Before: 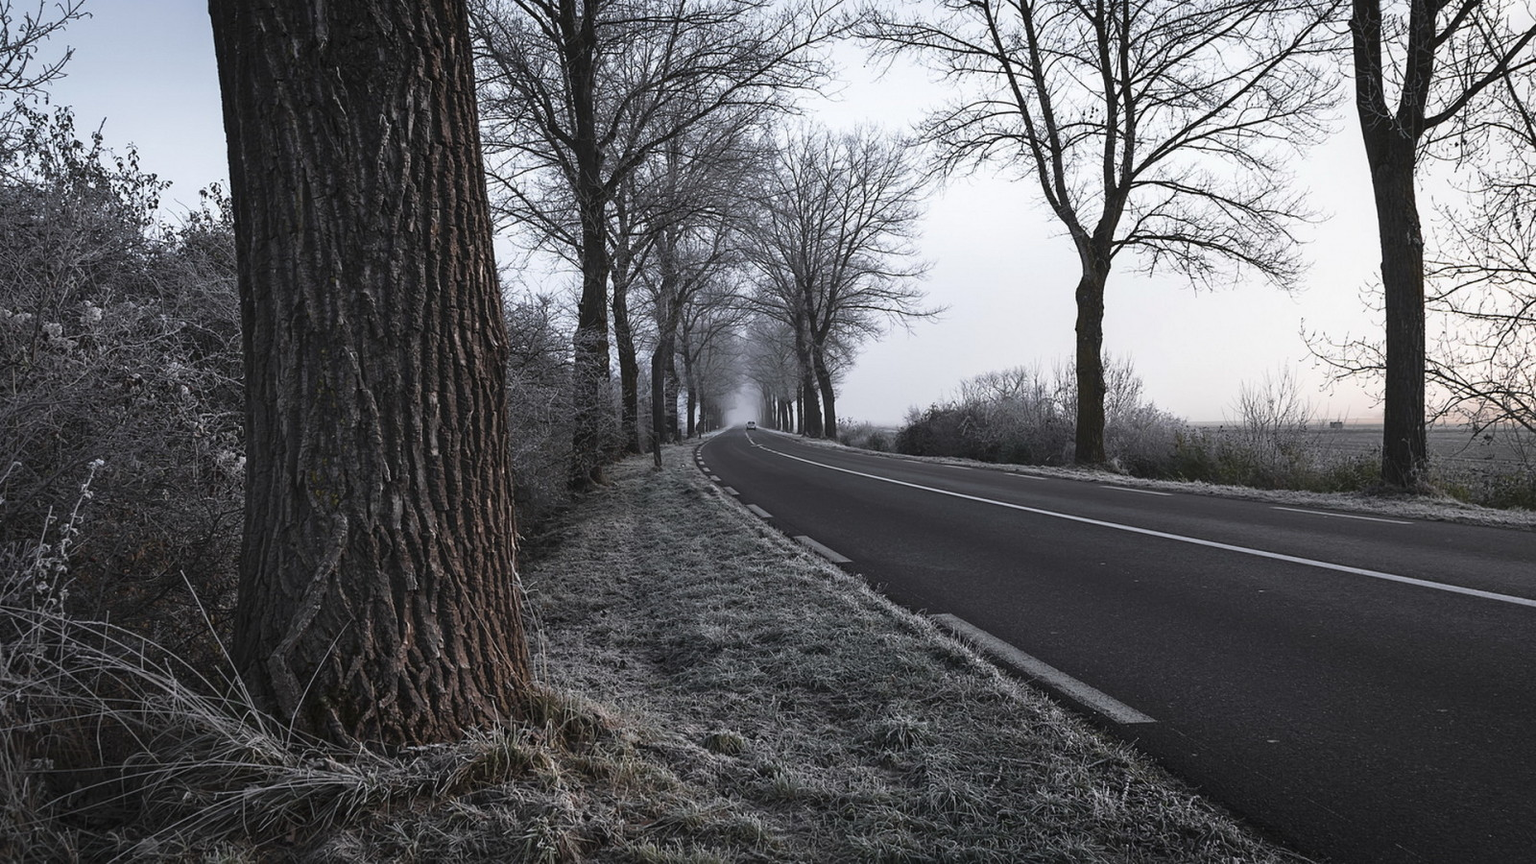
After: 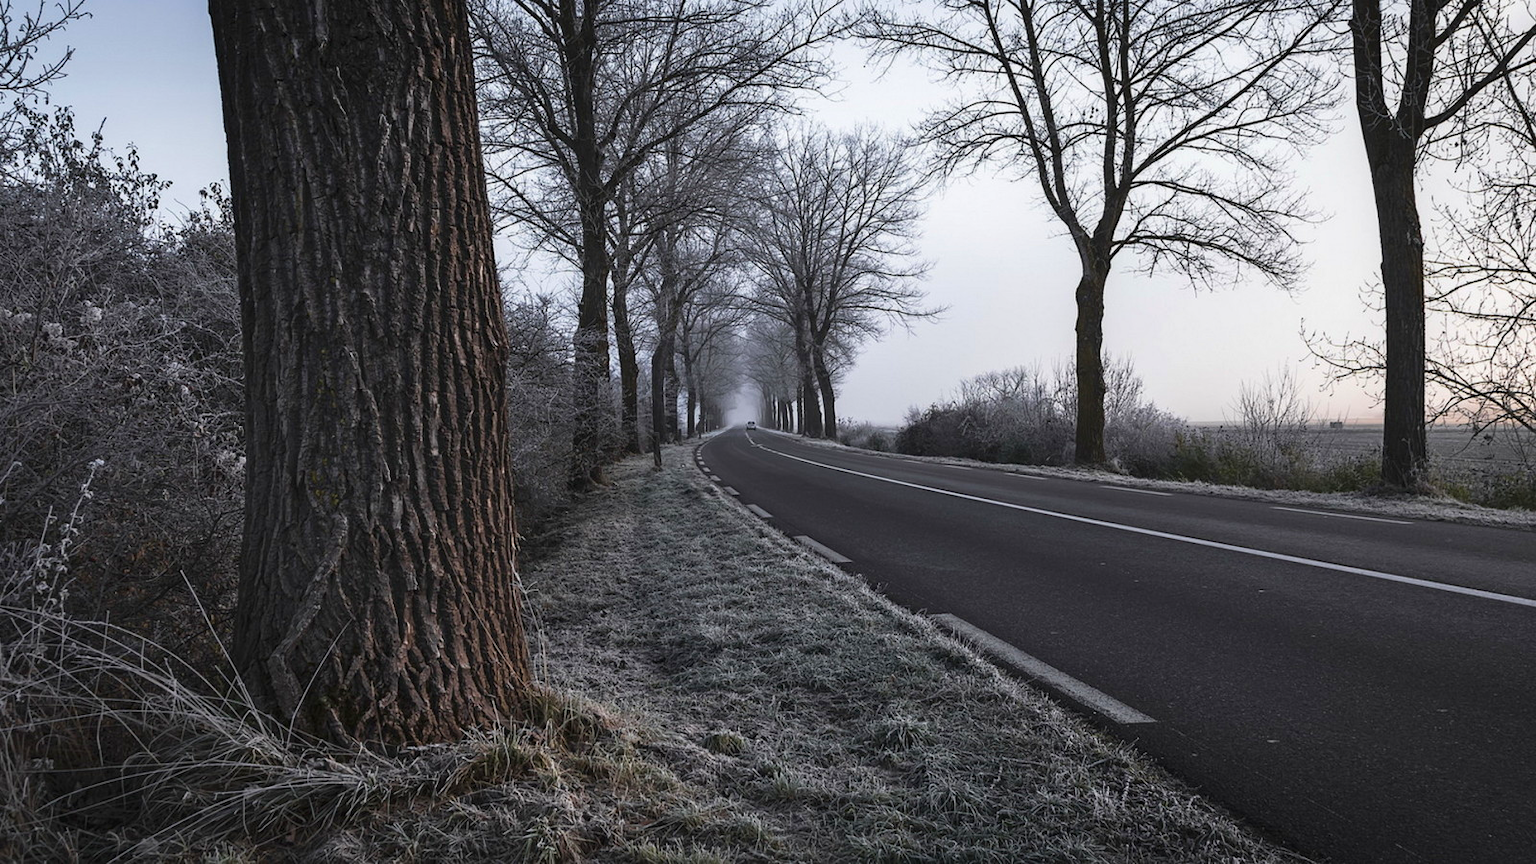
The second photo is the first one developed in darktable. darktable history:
local contrast: highlights 62%, shadows 103%, detail 107%, midtone range 0.532
velvia: on, module defaults
